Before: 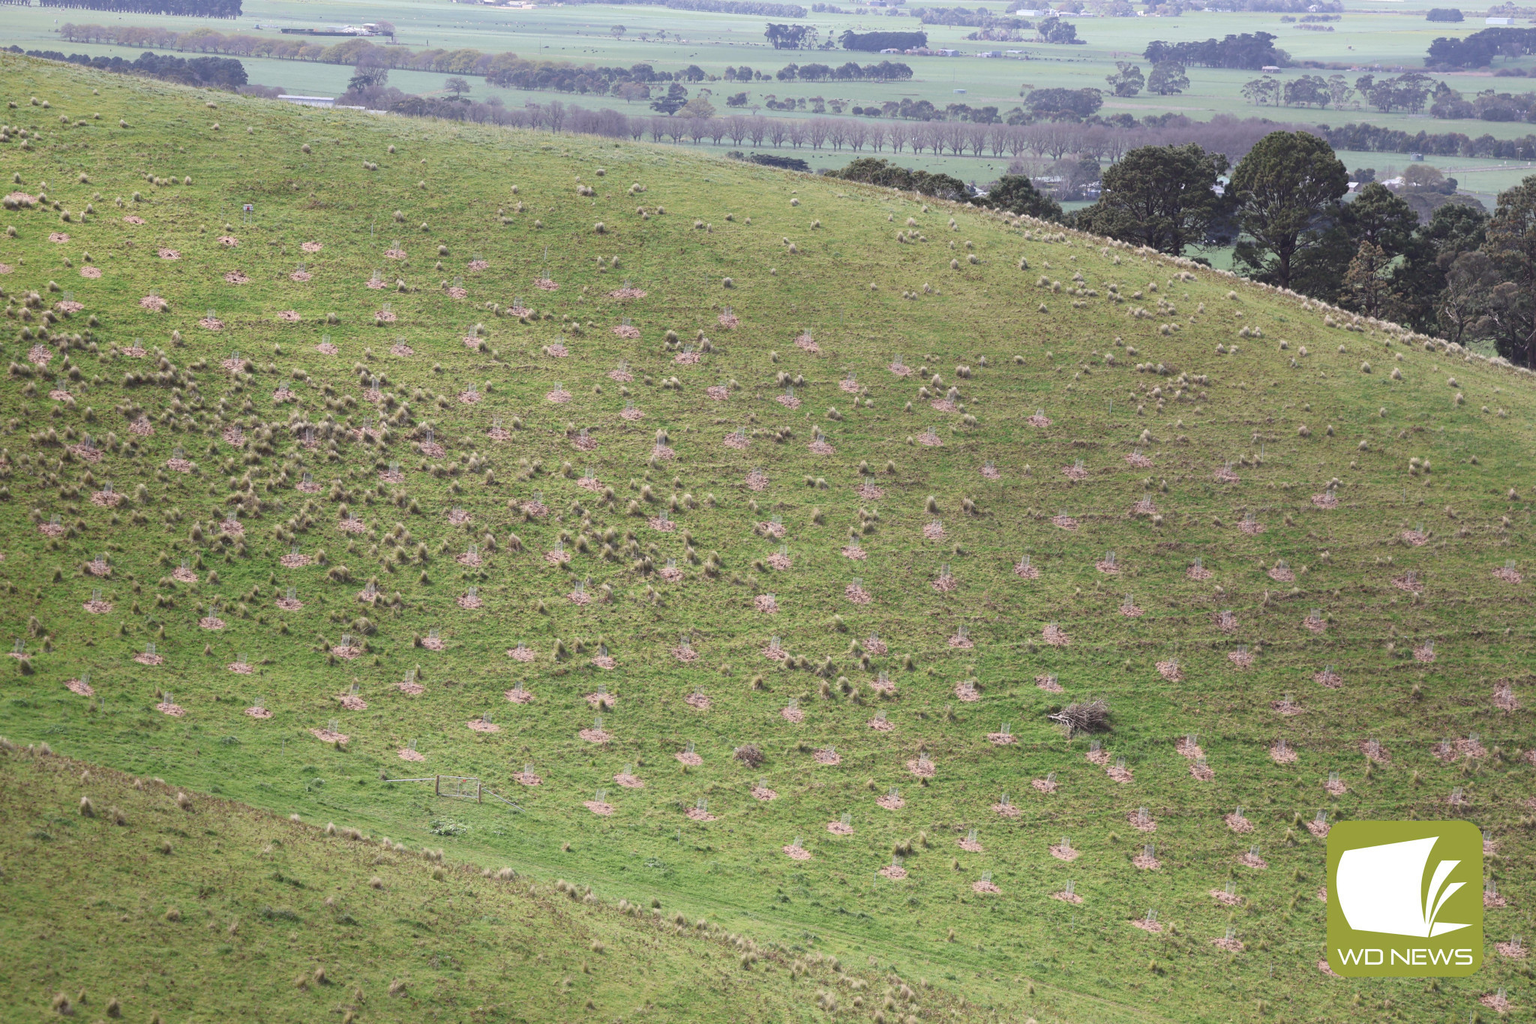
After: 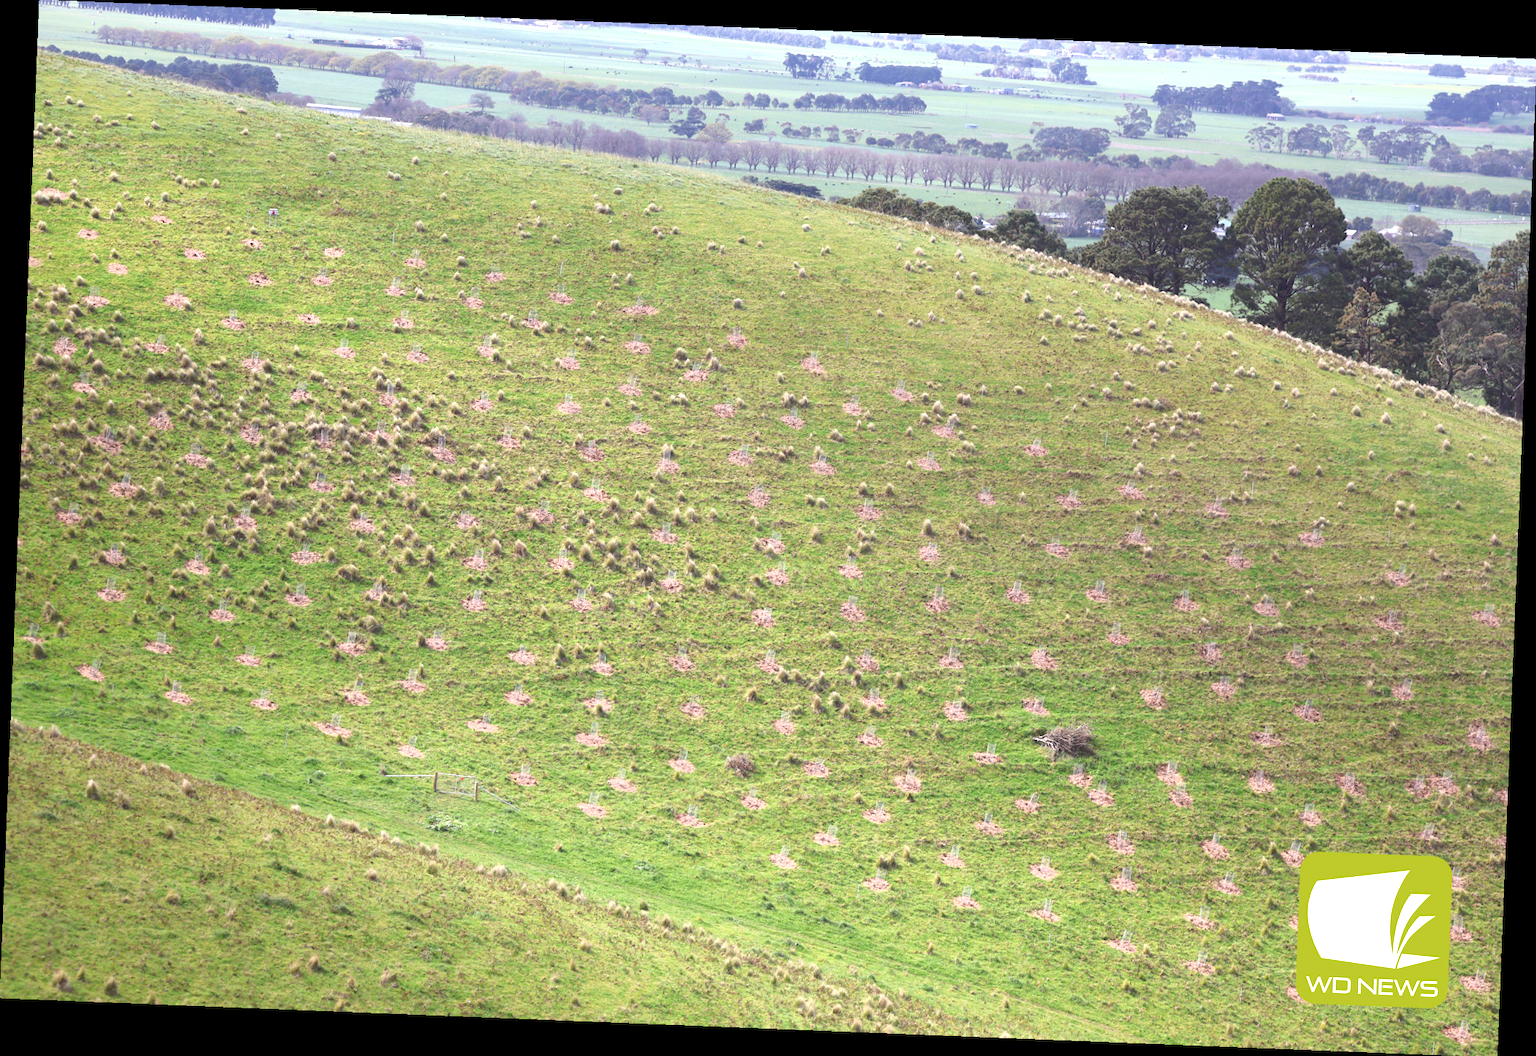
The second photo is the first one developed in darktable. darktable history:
rotate and perspective: rotation 2.27°, automatic cropping off
exposure: exposure 0.661 EV, compensate highlight preservation false
color zones: curves: ch0 [(0, 0.613) (0.01, 0.613) (0.245, 0.448) (0.498, 0.529) (0.642, 0.665) (0.879, 0.777) (0.99, 0.613)]; ch1 [(0, 0) (0.143, 0) (0.286, 0) (0.429, 0) (0.571, 0) (0.714, 0) (0.857, 0)], mix -121.96%
